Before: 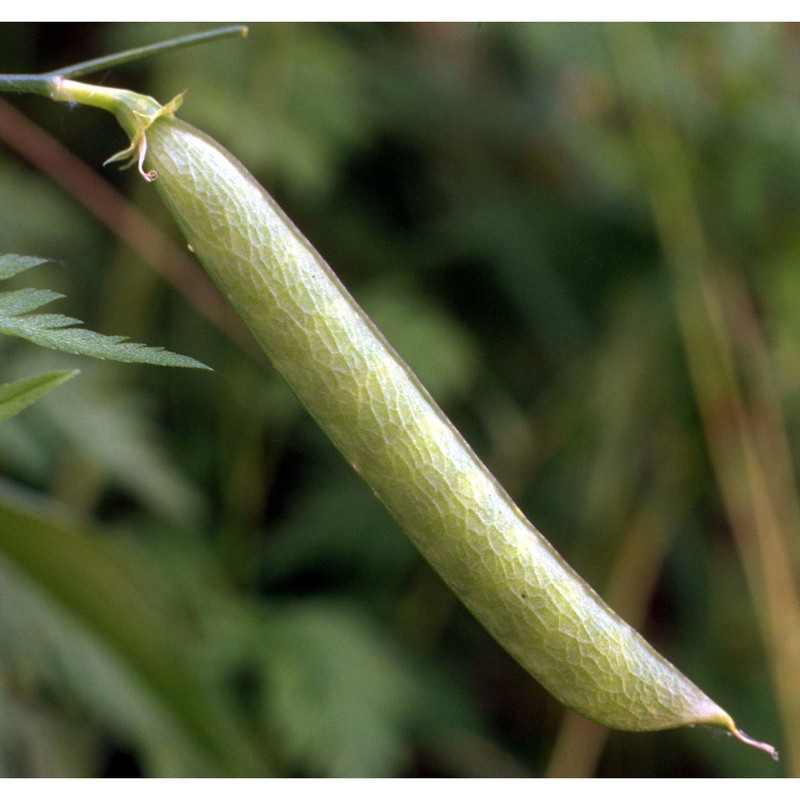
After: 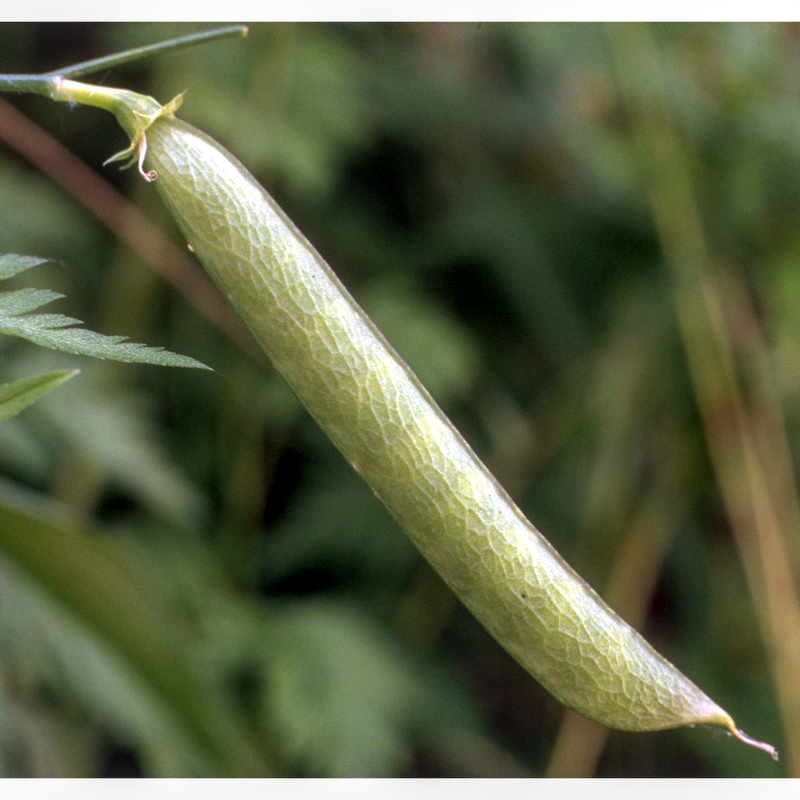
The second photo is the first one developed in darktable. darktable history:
haze removal: strength -0.105, compatibility mode true, adaptive false
local contrast: on, module defaults
